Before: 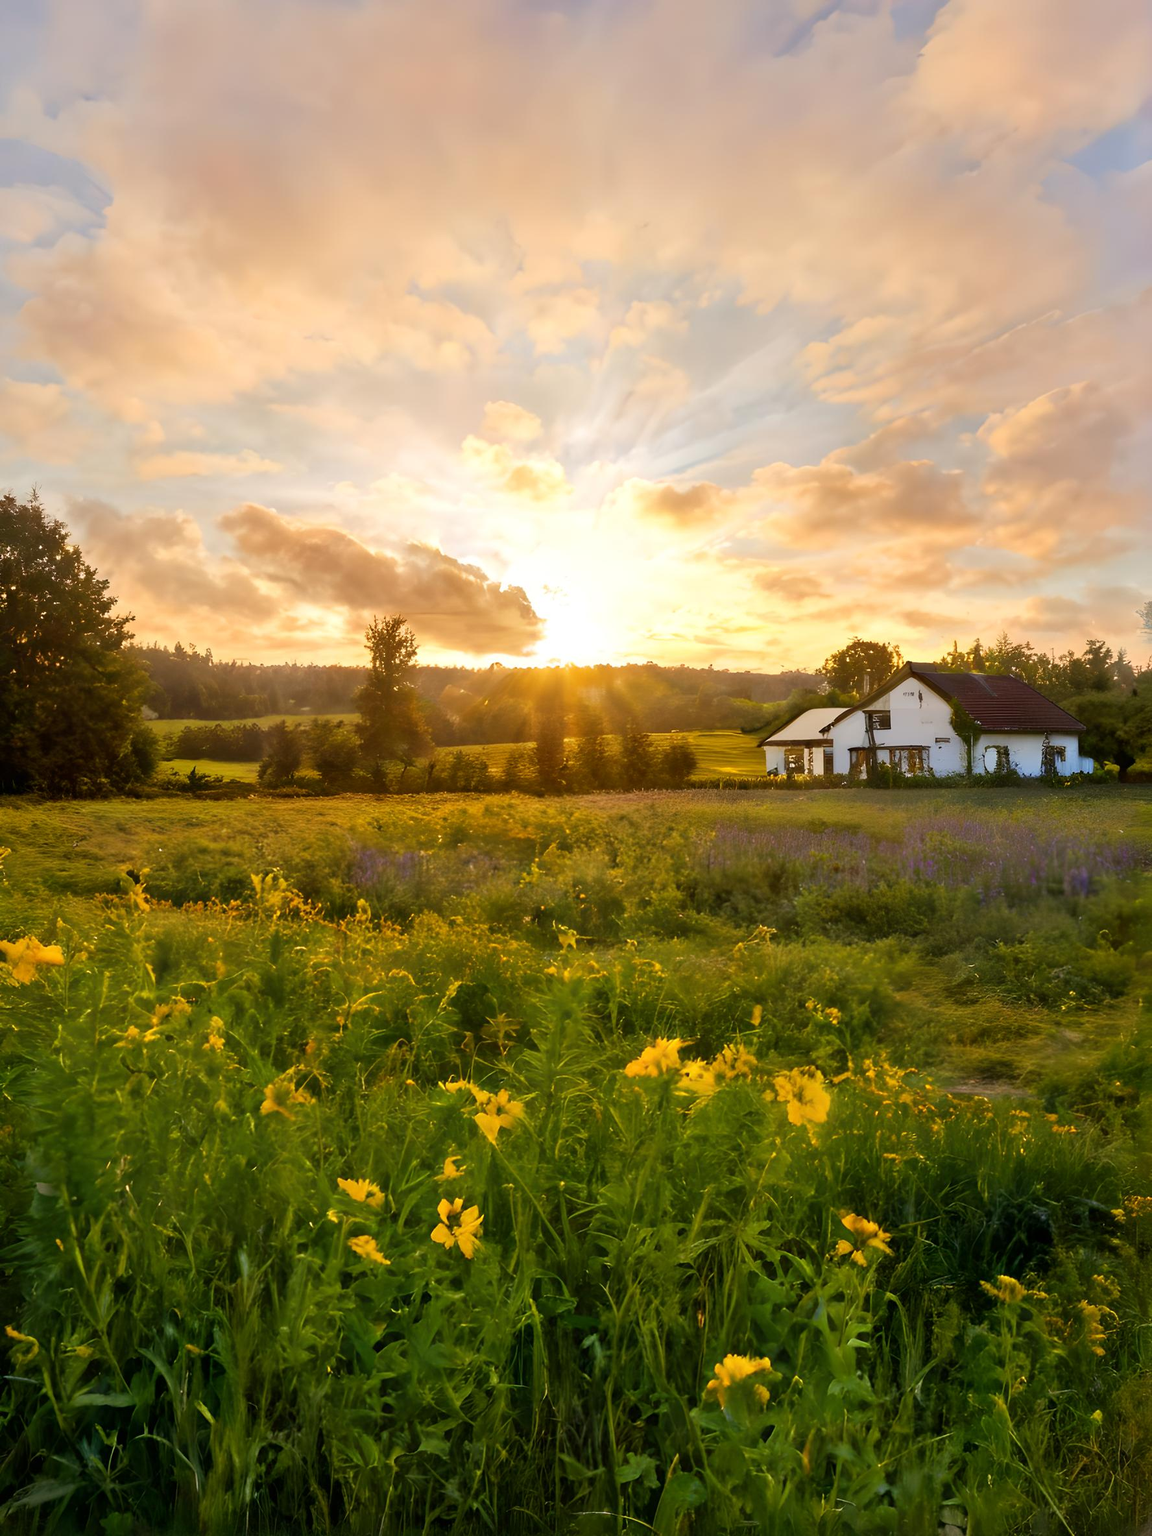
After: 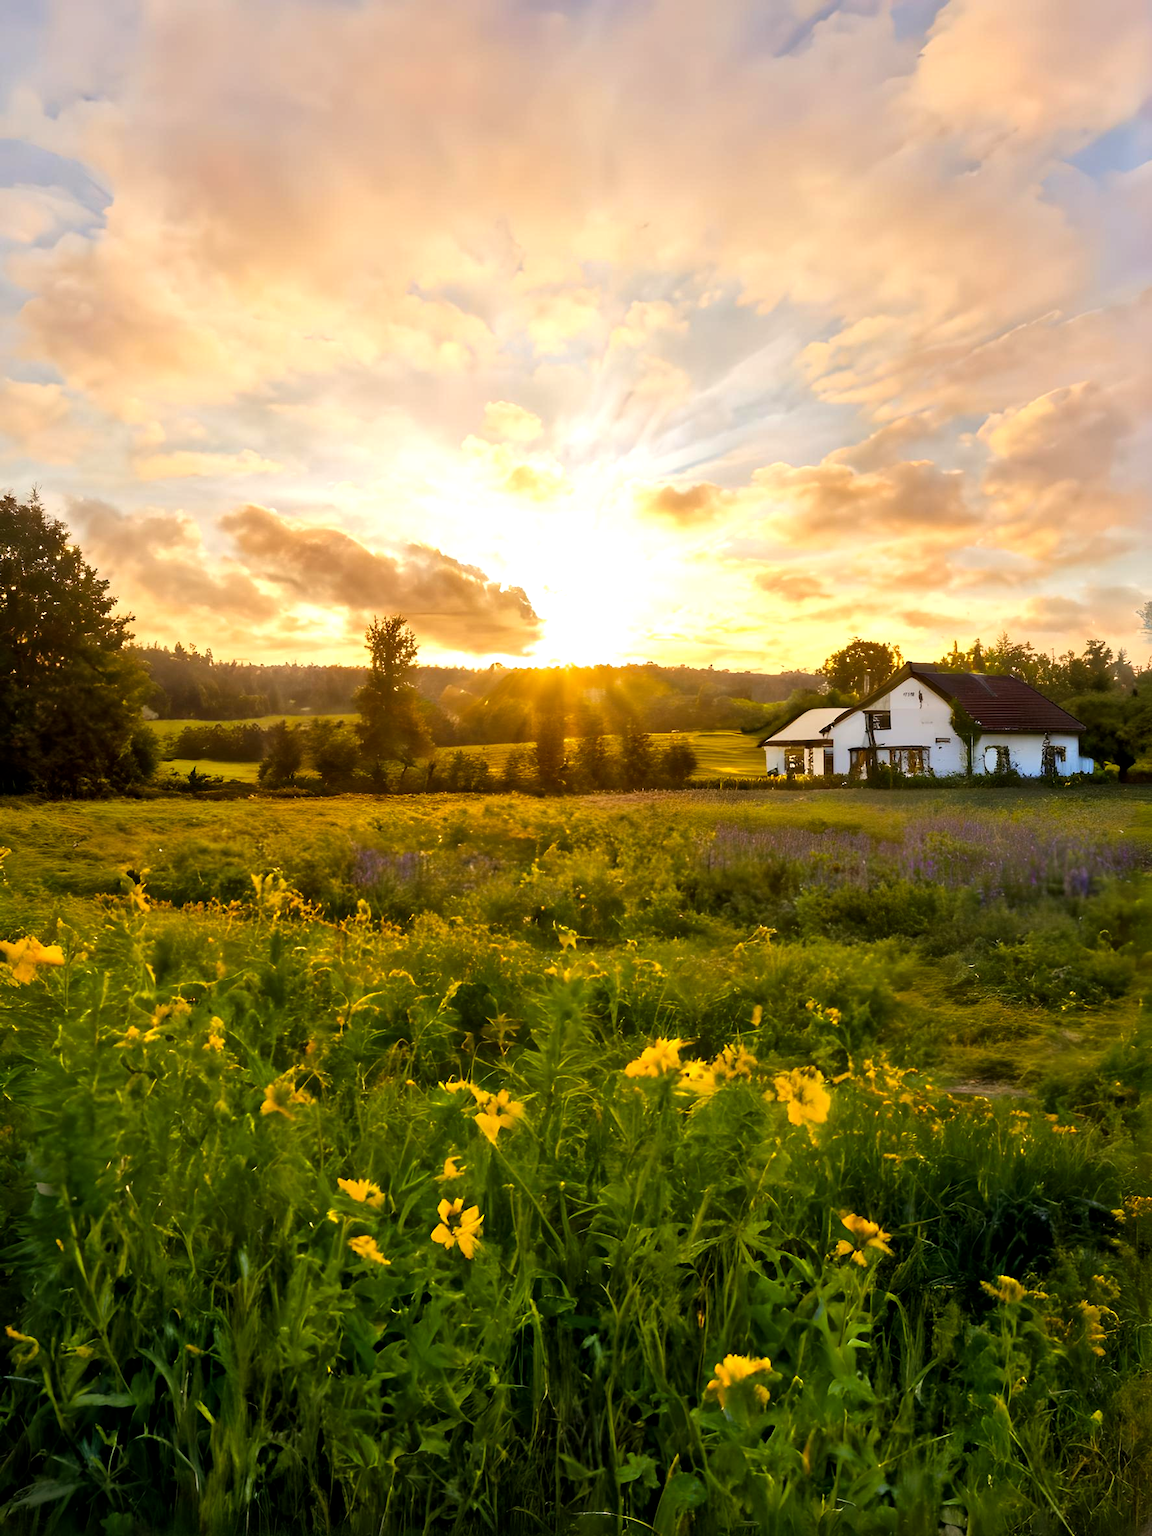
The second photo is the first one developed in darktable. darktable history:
color balance rgb: linear chroma grading › global chroma 10%, global vibrance 10%, contrast 15%, saturation formula JzAzBz (2021)
local contrast: mode bilateral grid, contrast 20, coarseness 50, detail 120%, midtone range 0.2
